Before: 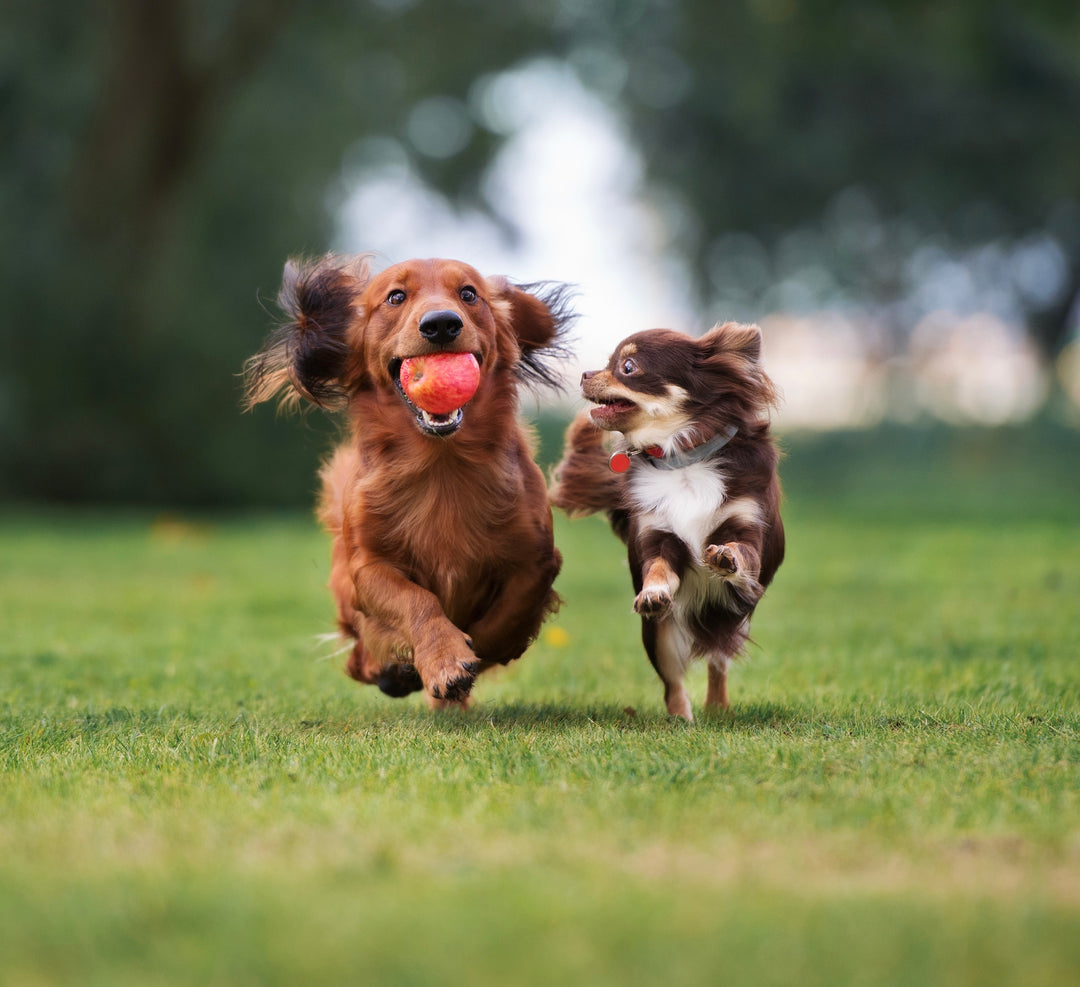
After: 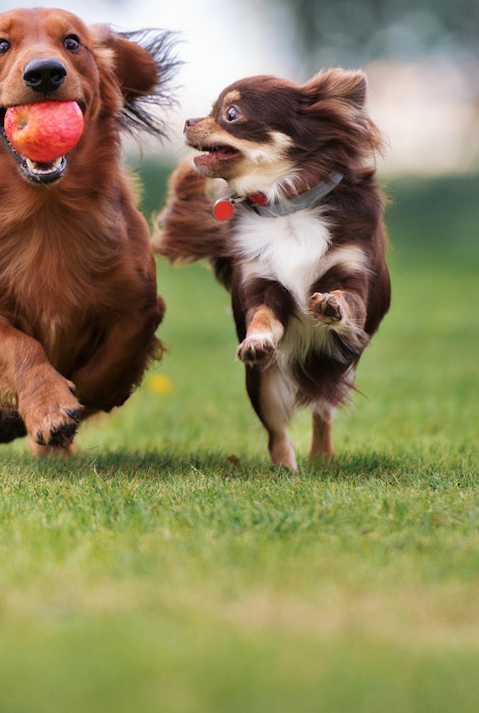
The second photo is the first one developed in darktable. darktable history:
rotate and perspective: lens shift (horizontal) -0.055, automatic cropping off
crop: left 35.432%, top 26.233%, right 20.145%, bottom 3.432%
